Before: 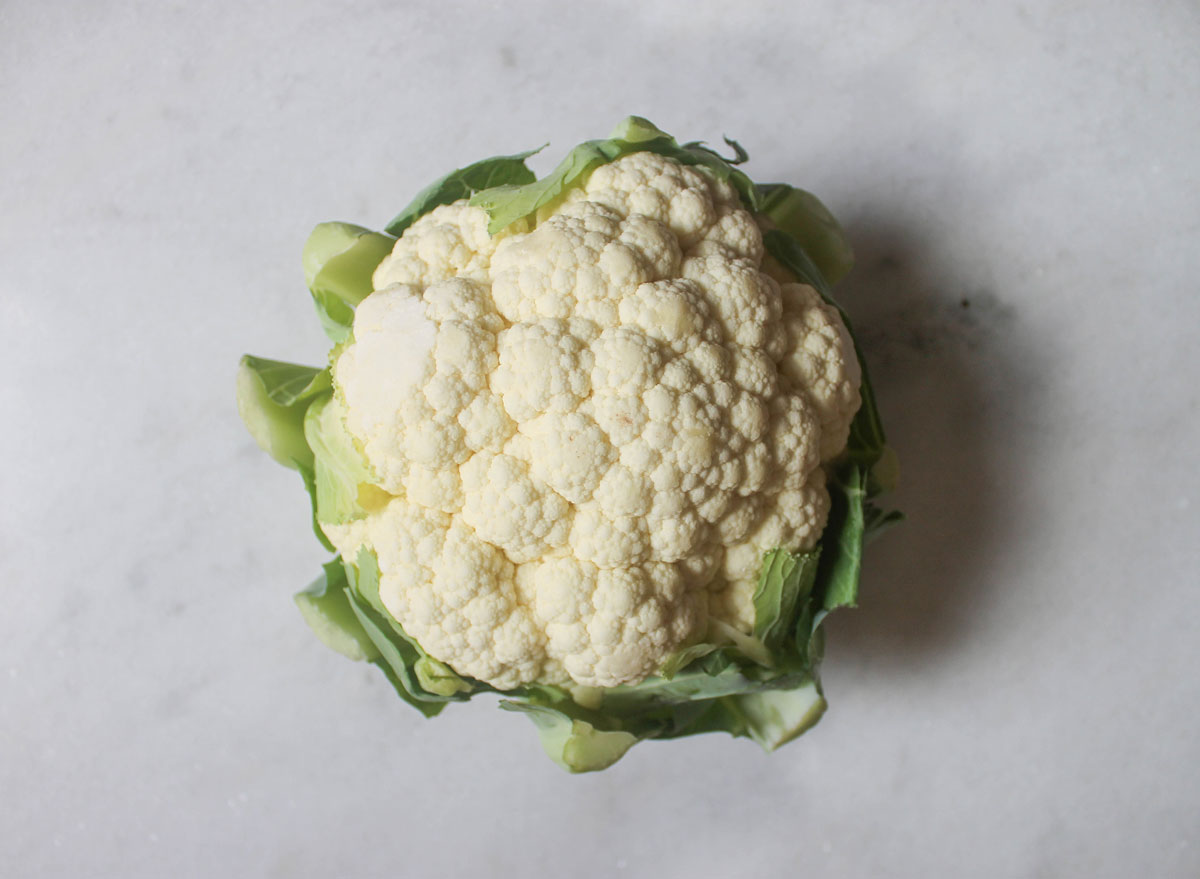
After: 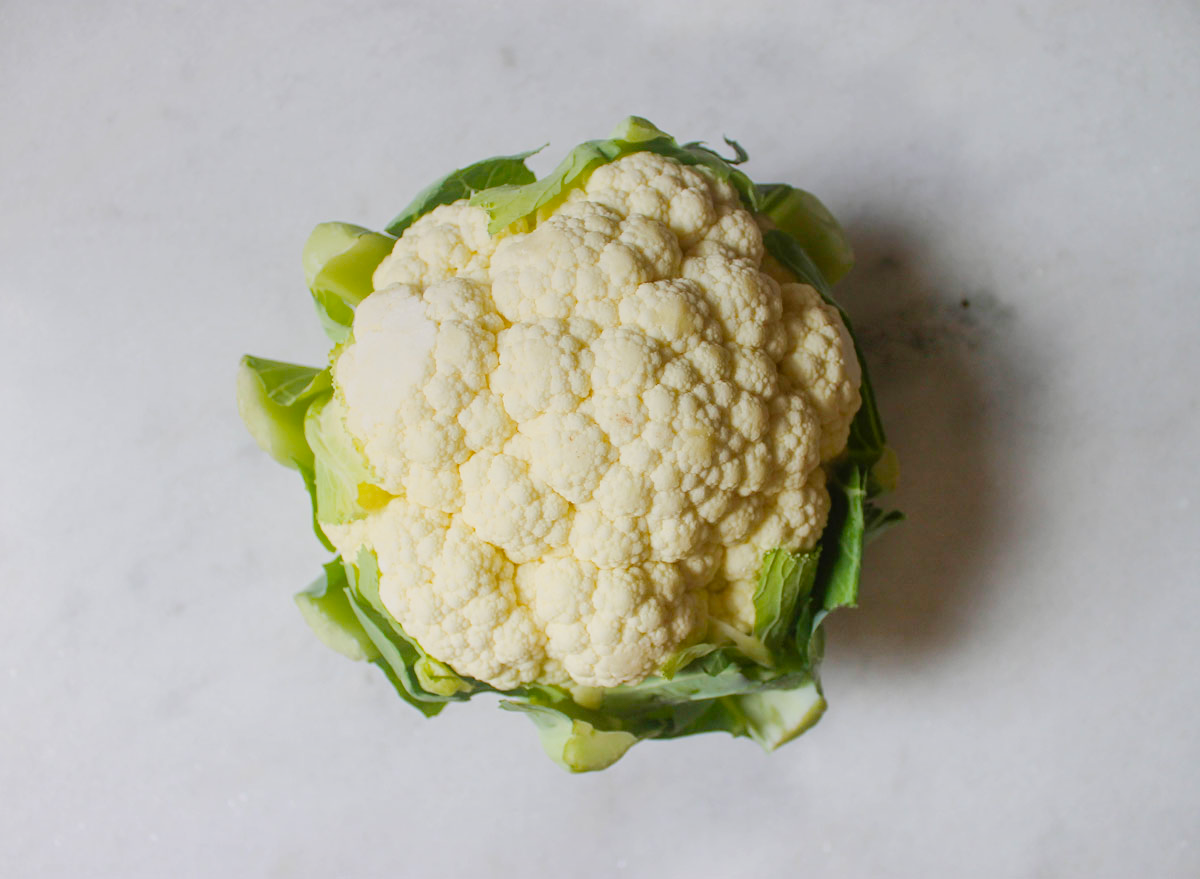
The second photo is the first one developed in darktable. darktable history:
tone curve: curves: ch0 [(0, 0) (0.003, 0.004) (0.011, 0.015) (0.025, 0.033) (0.044, 0.059) (0.069, 0.093) (0.1, 0.133) (0.136, 0.182) (0.177, 0.237) (0.224, 0.3) (0.277, 0.369) (0.335, 0.437) (0.399, 0.511) (0.468, 0.584) (0.543, 0.656) (0.623, 0.729) (0.709, 0.8) (0.801, 0.872) (0.898, 0.935) (1, 1)], preserve colors none
color balance rgb: perceptual saturation grading › global saturation 30%, global vibrance 20%
graduated density: rotation 5.63°, offset 76.9
